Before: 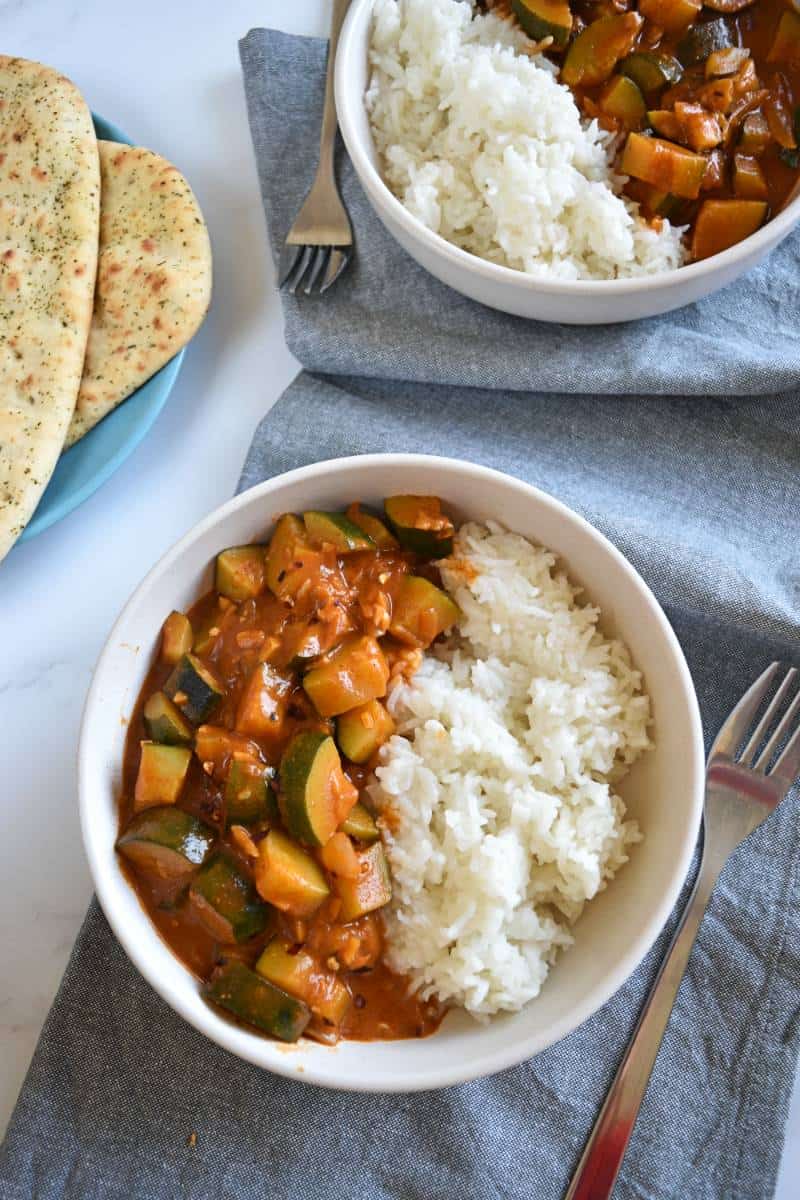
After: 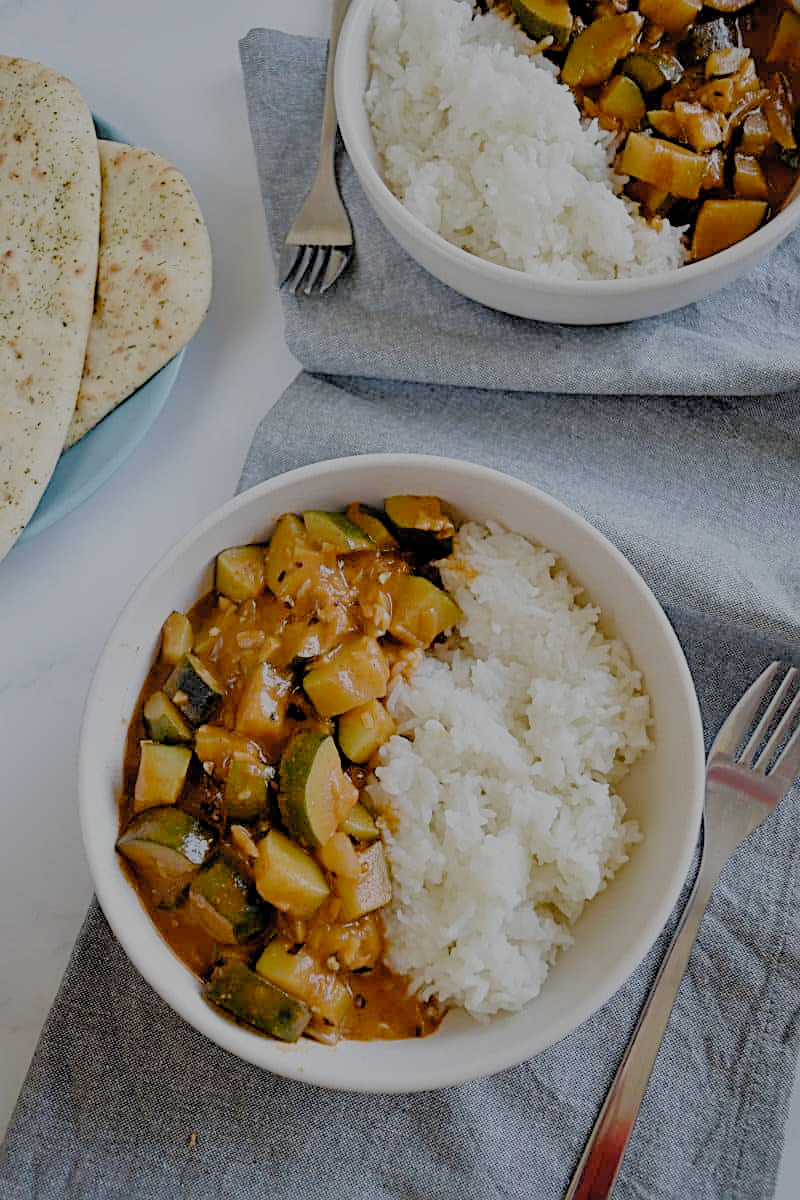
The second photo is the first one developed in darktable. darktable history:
sharpen: on, module defaults
filmic rgb: black relative exposure -4.49 EV, white relative exposure 6.58 EV, hardness 1.9, contrast 0.515, preserve chrominance no, color science v5 (2021)
